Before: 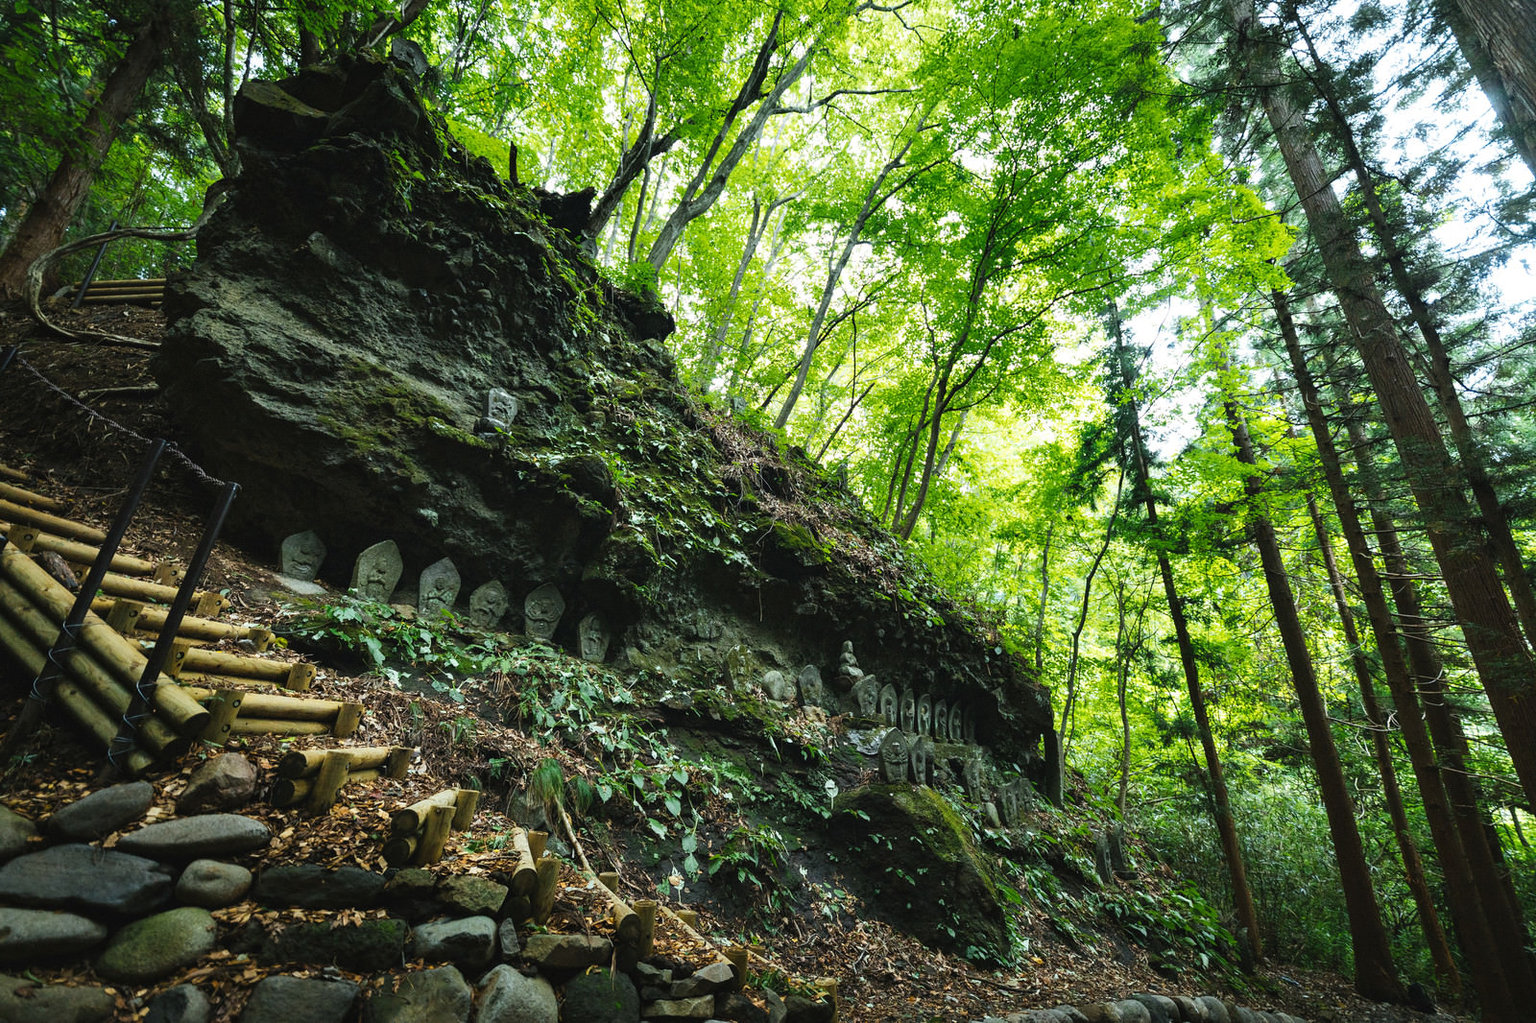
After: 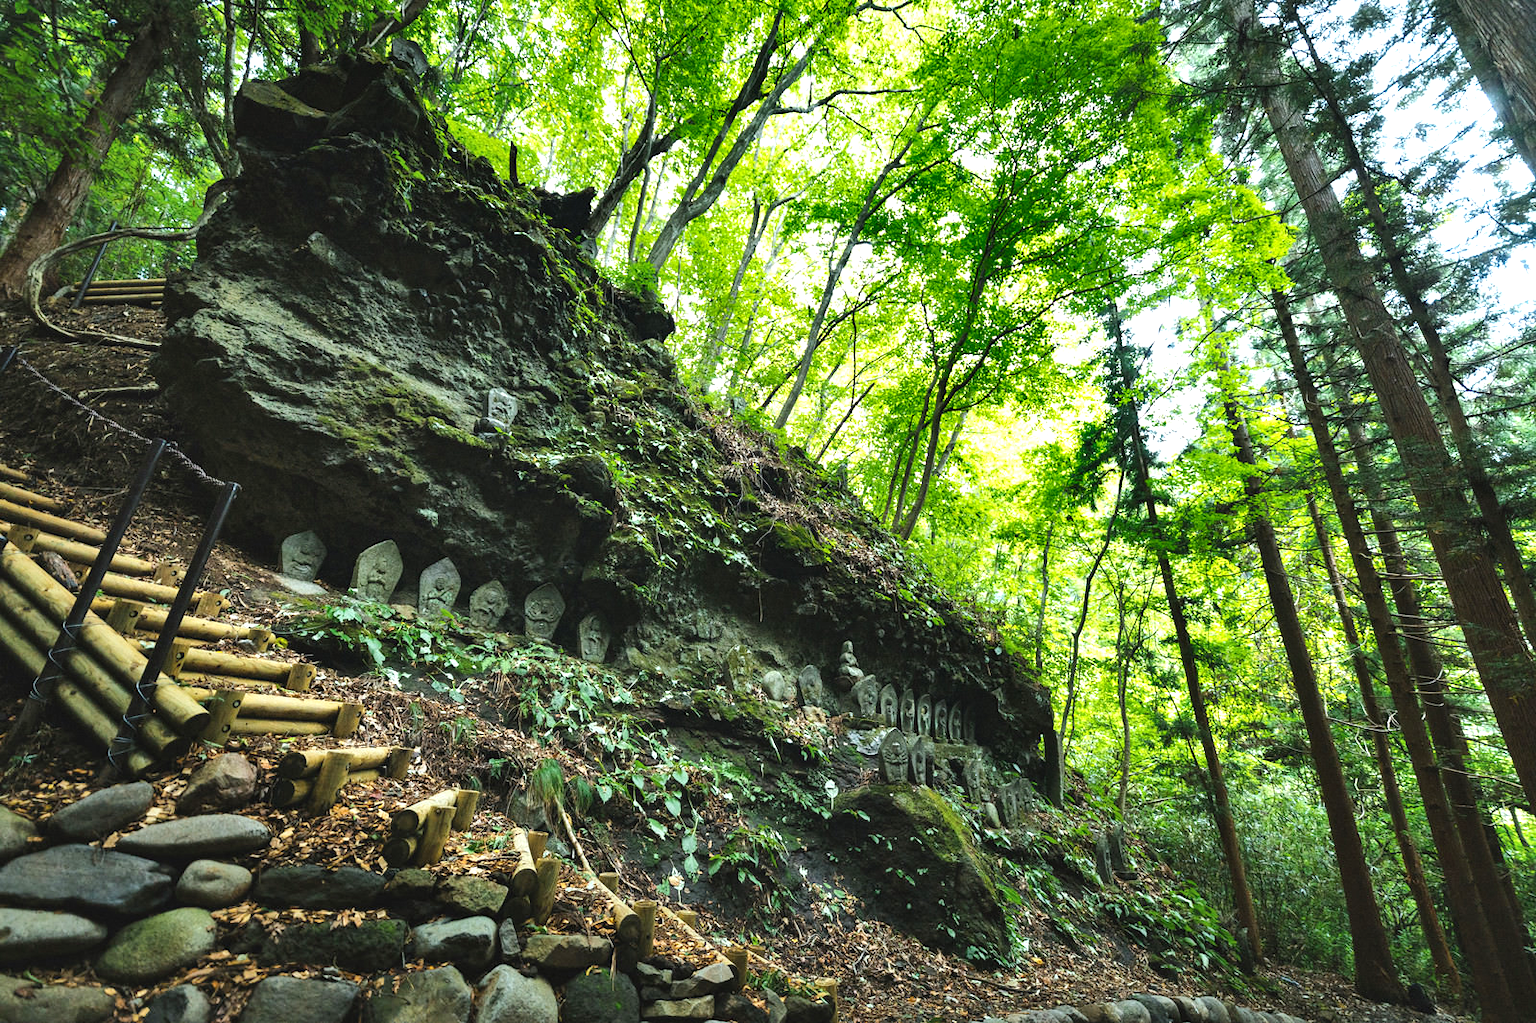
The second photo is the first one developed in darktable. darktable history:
exposure: exposure 0.511 EV, compensate highlight preservation false
shadows and highlights: shadows 52.78, soften with gaussian
